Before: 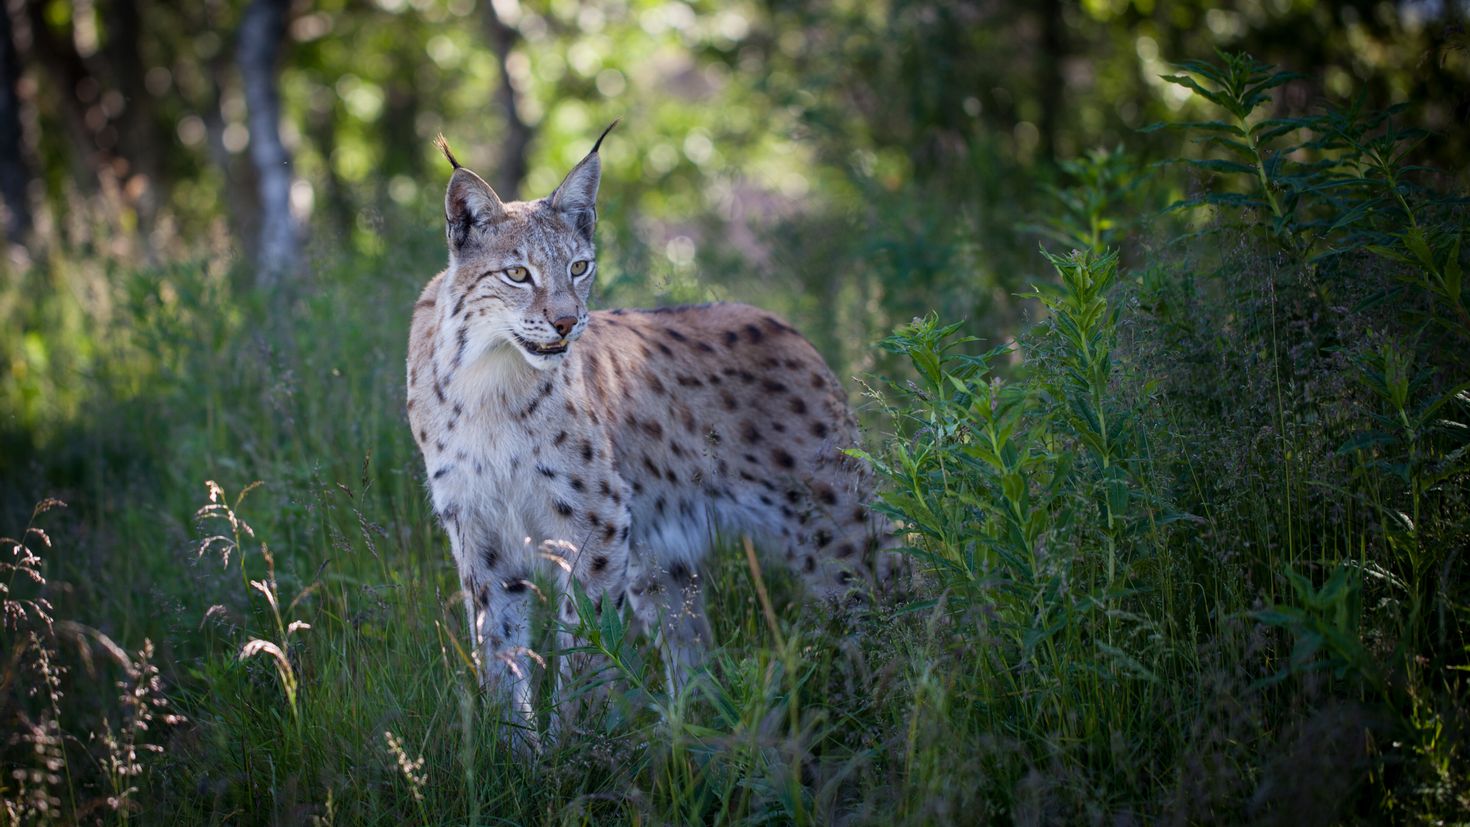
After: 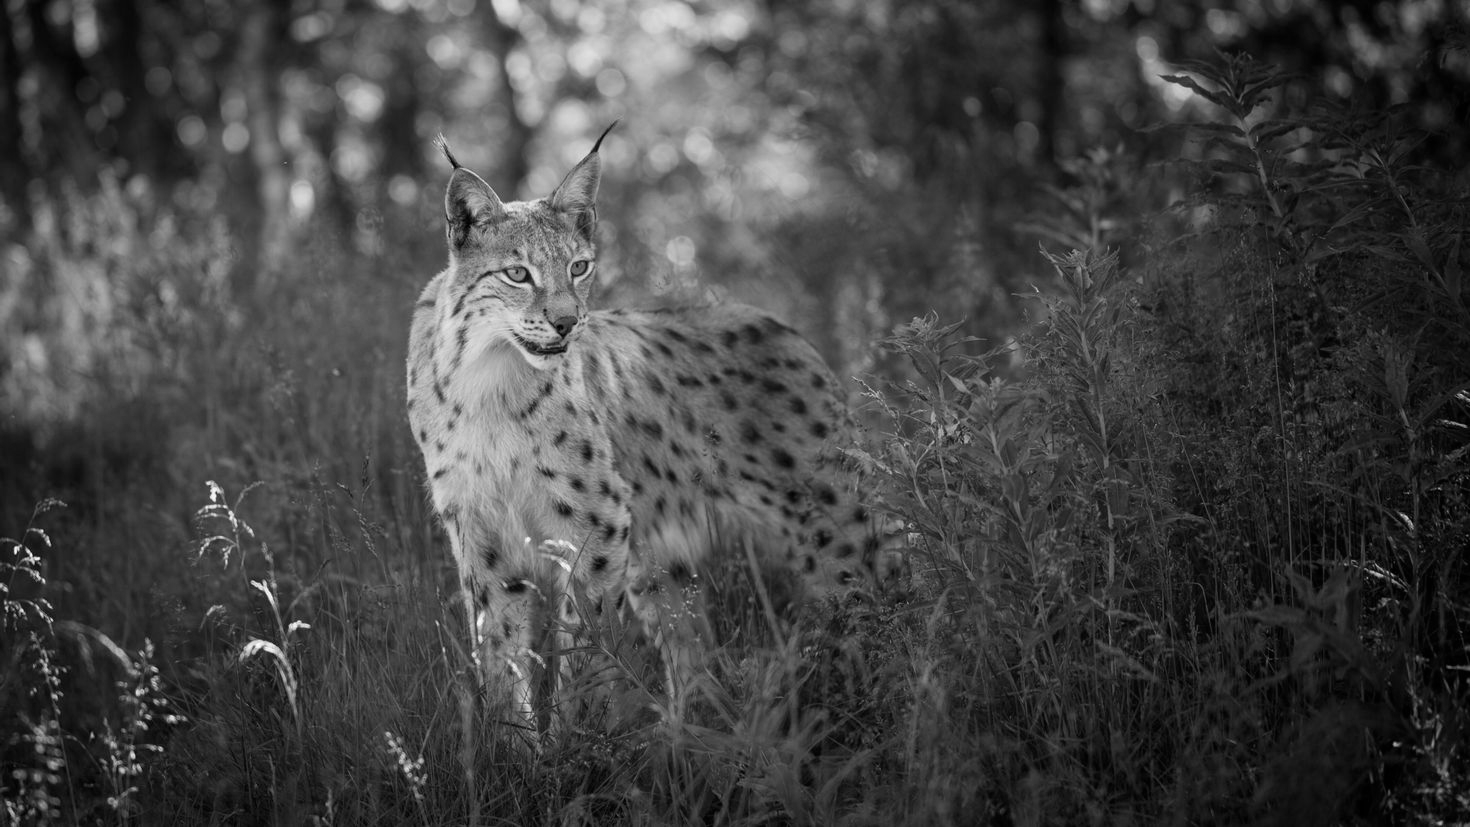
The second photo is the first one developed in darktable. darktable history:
color calibration: output gray [0.28, 0.41, 0.31, 0], illuminant as shot in camera, x 0.358, y 0.373, temperature 4628.91 K
